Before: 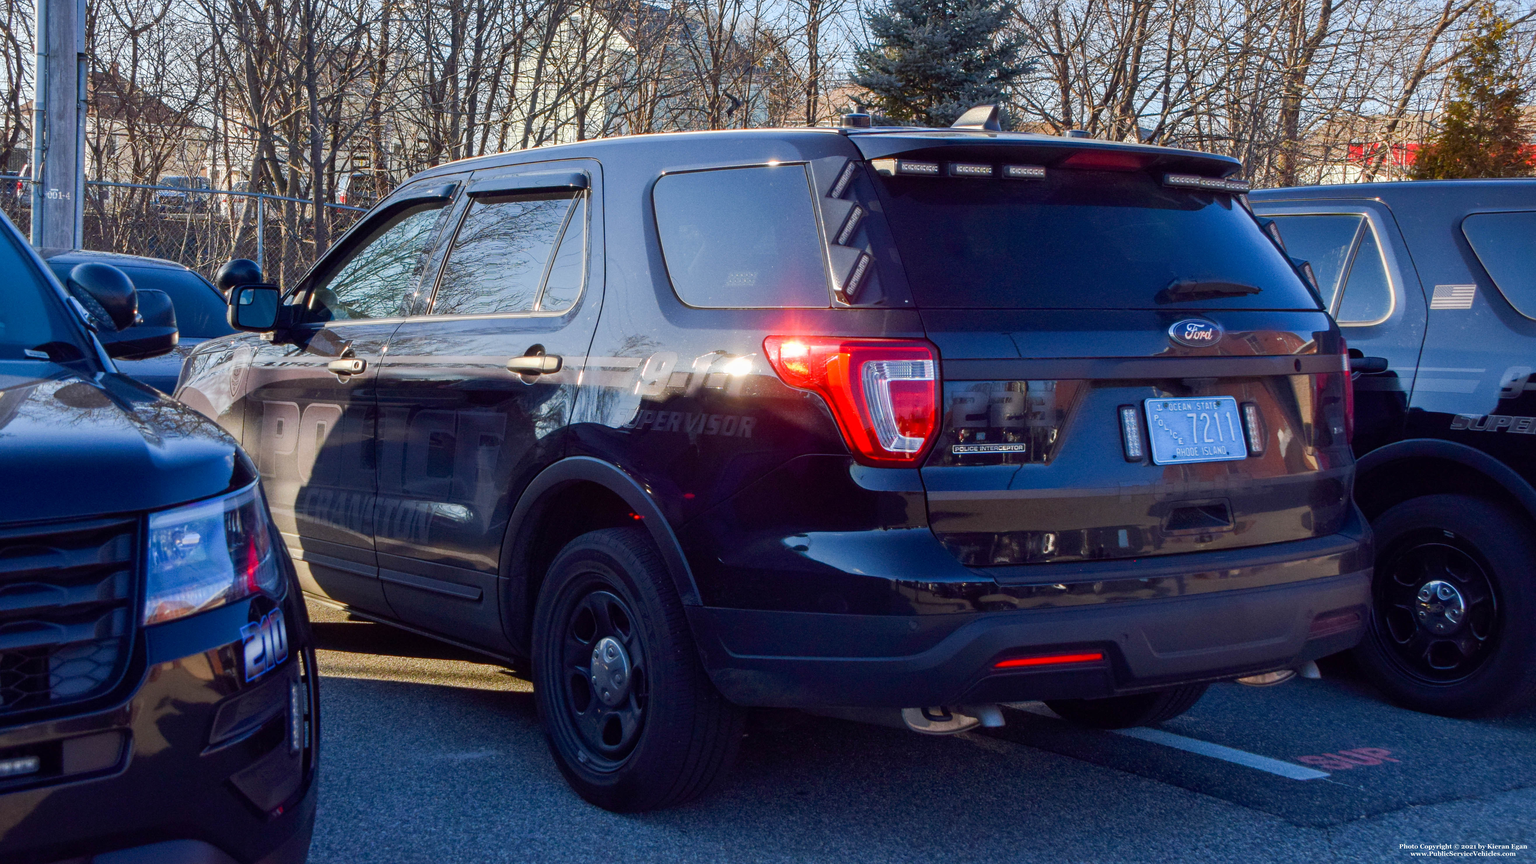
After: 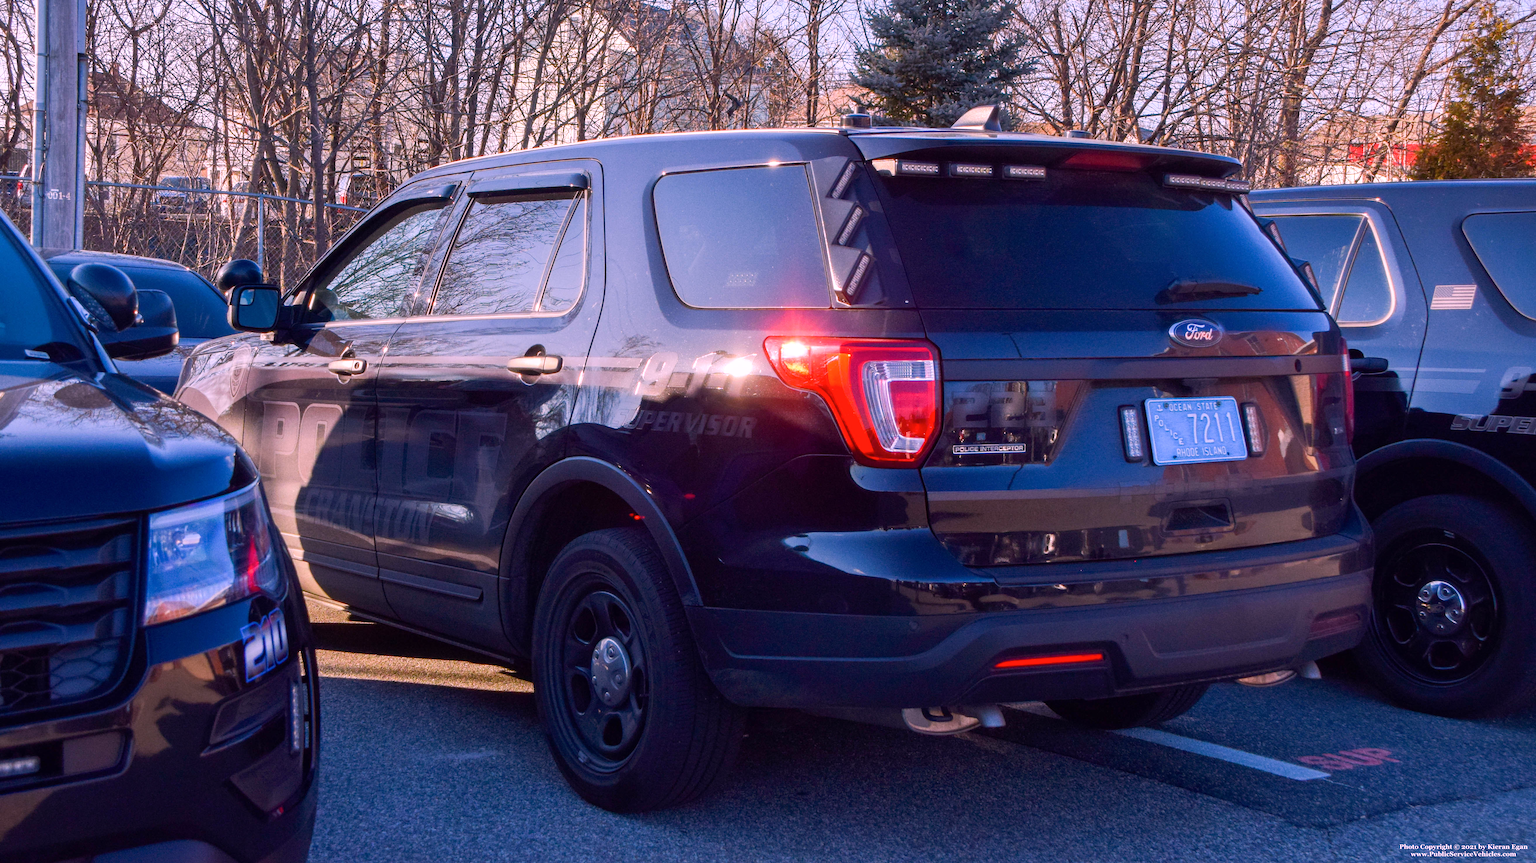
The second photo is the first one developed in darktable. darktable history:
color zones: curves: ch0 [(0.25, 0.5) (0.428, 0.473) (0.75, 0.5)]; ch1 [(0.243, 0.479) (0.398, 0.452) (0.75, 0.5)]
white balance: red 1.188, blue 1.11
